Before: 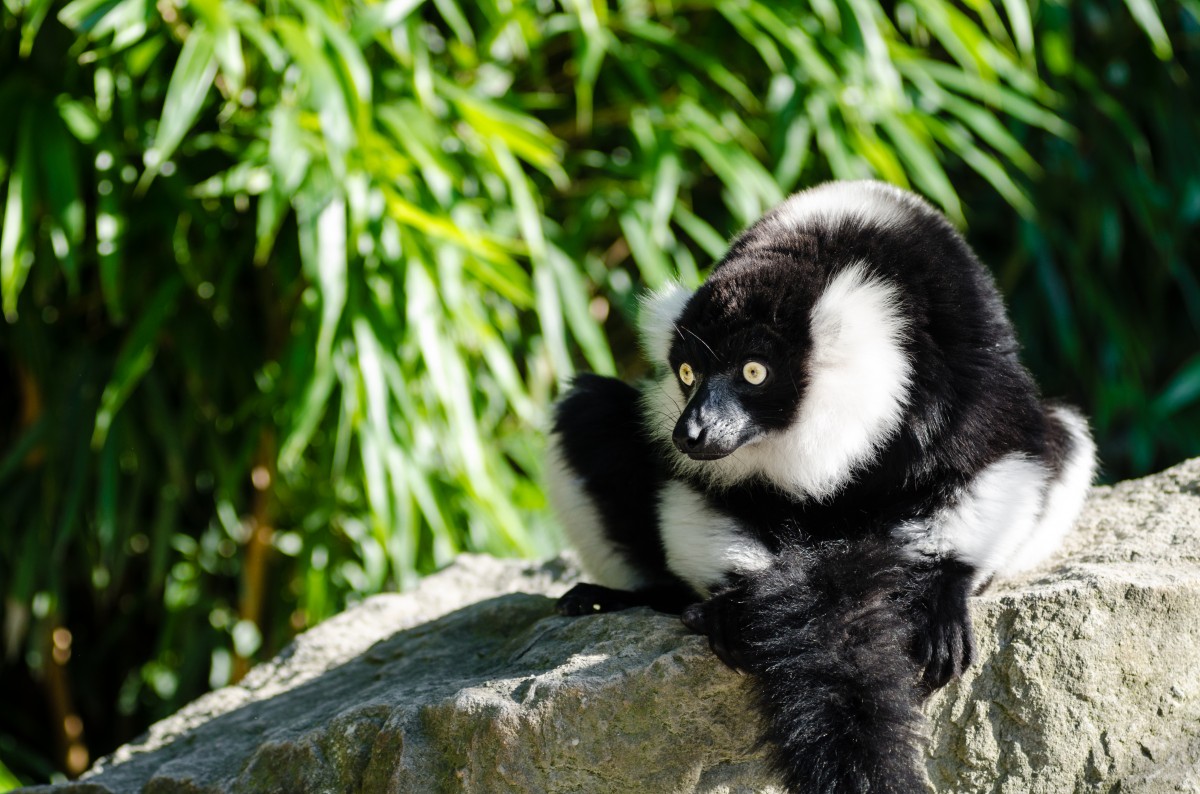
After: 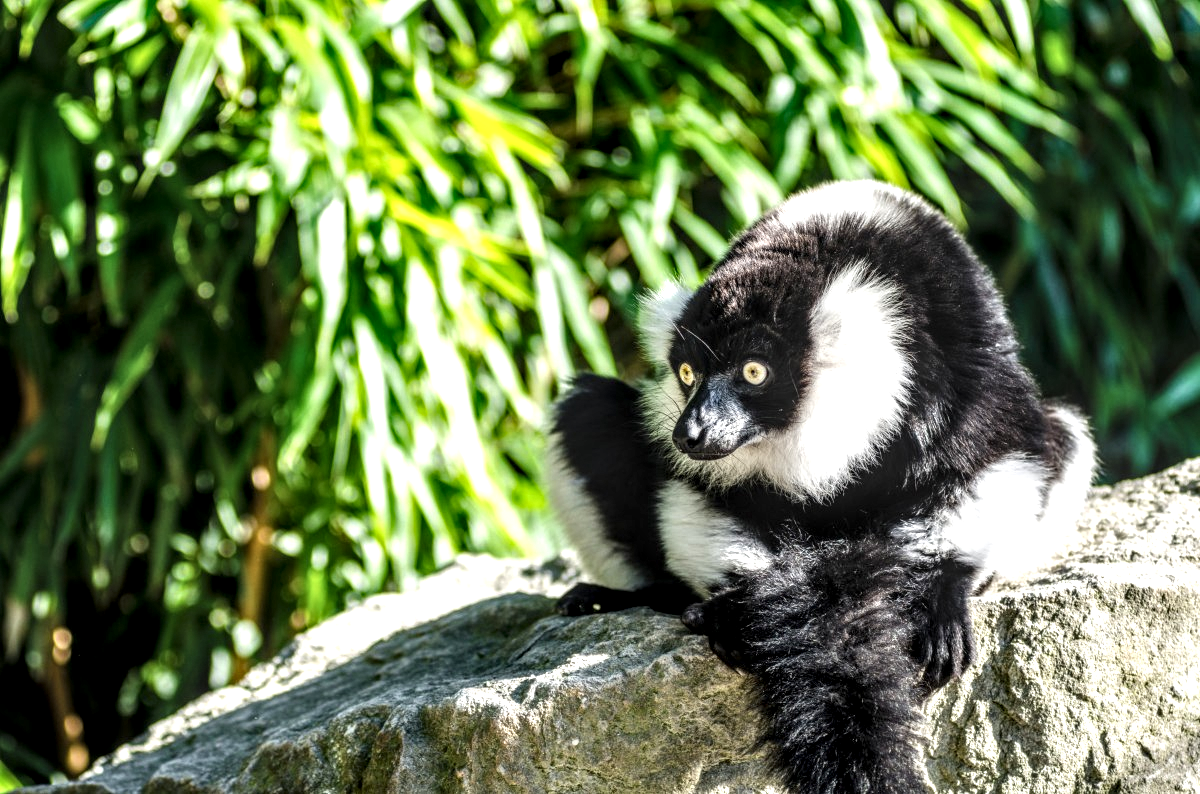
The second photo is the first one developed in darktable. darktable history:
exposure: black level correction 0, exposure 0.6 EV, compensate exposure bias true, compensate highlight preservation false
local contrast: highlights 2%, shadows 2%, detail 181%
